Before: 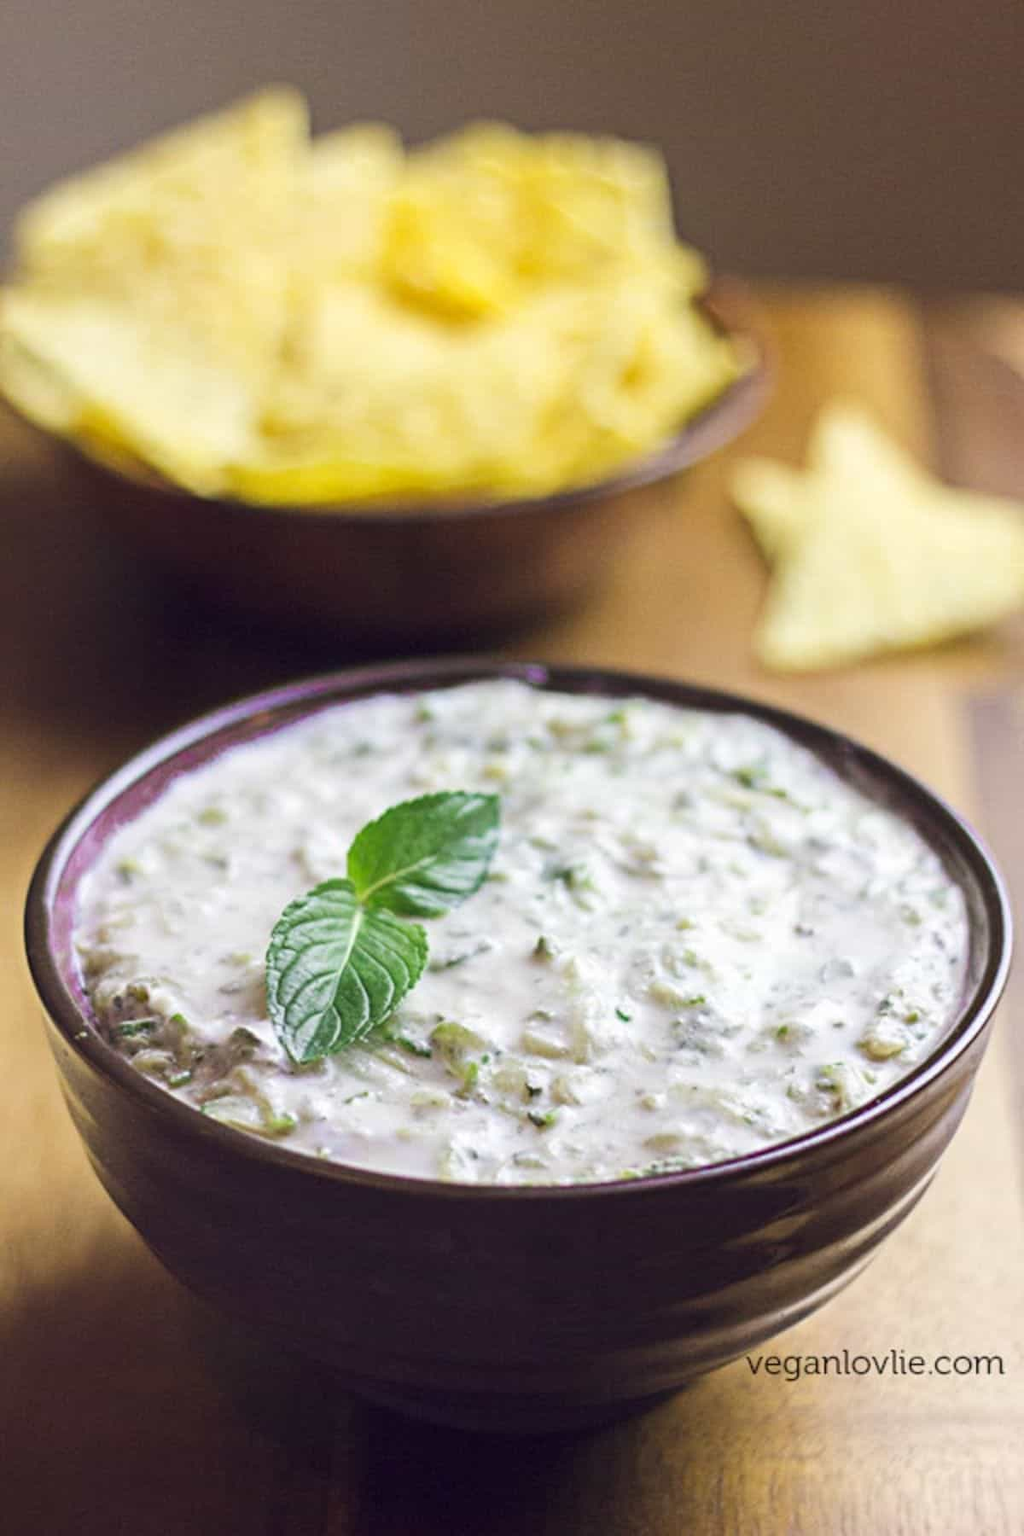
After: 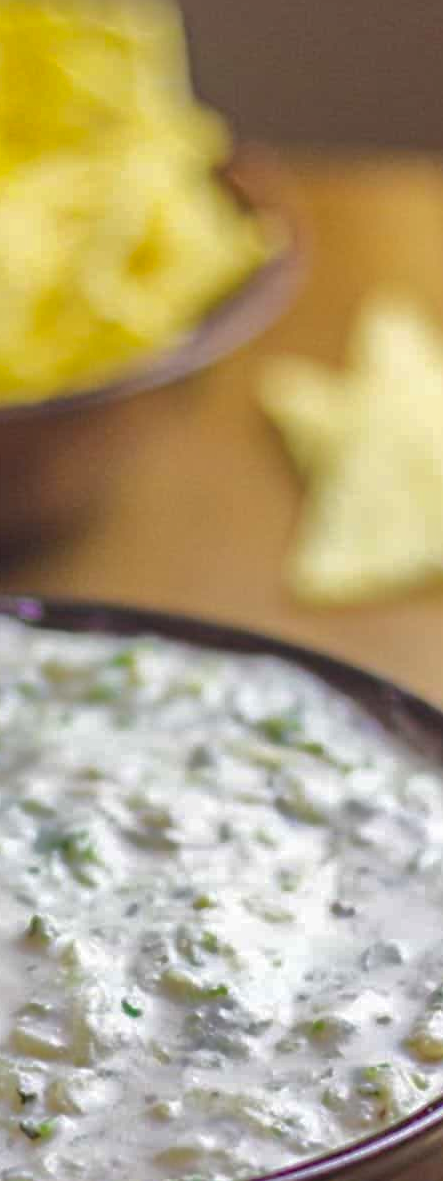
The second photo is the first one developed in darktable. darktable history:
shadows and highlights: shadows 40, highlights -60
crop and rotate: left 49.936%, top 10.094%, right 13.136%, bottom 24.256%
